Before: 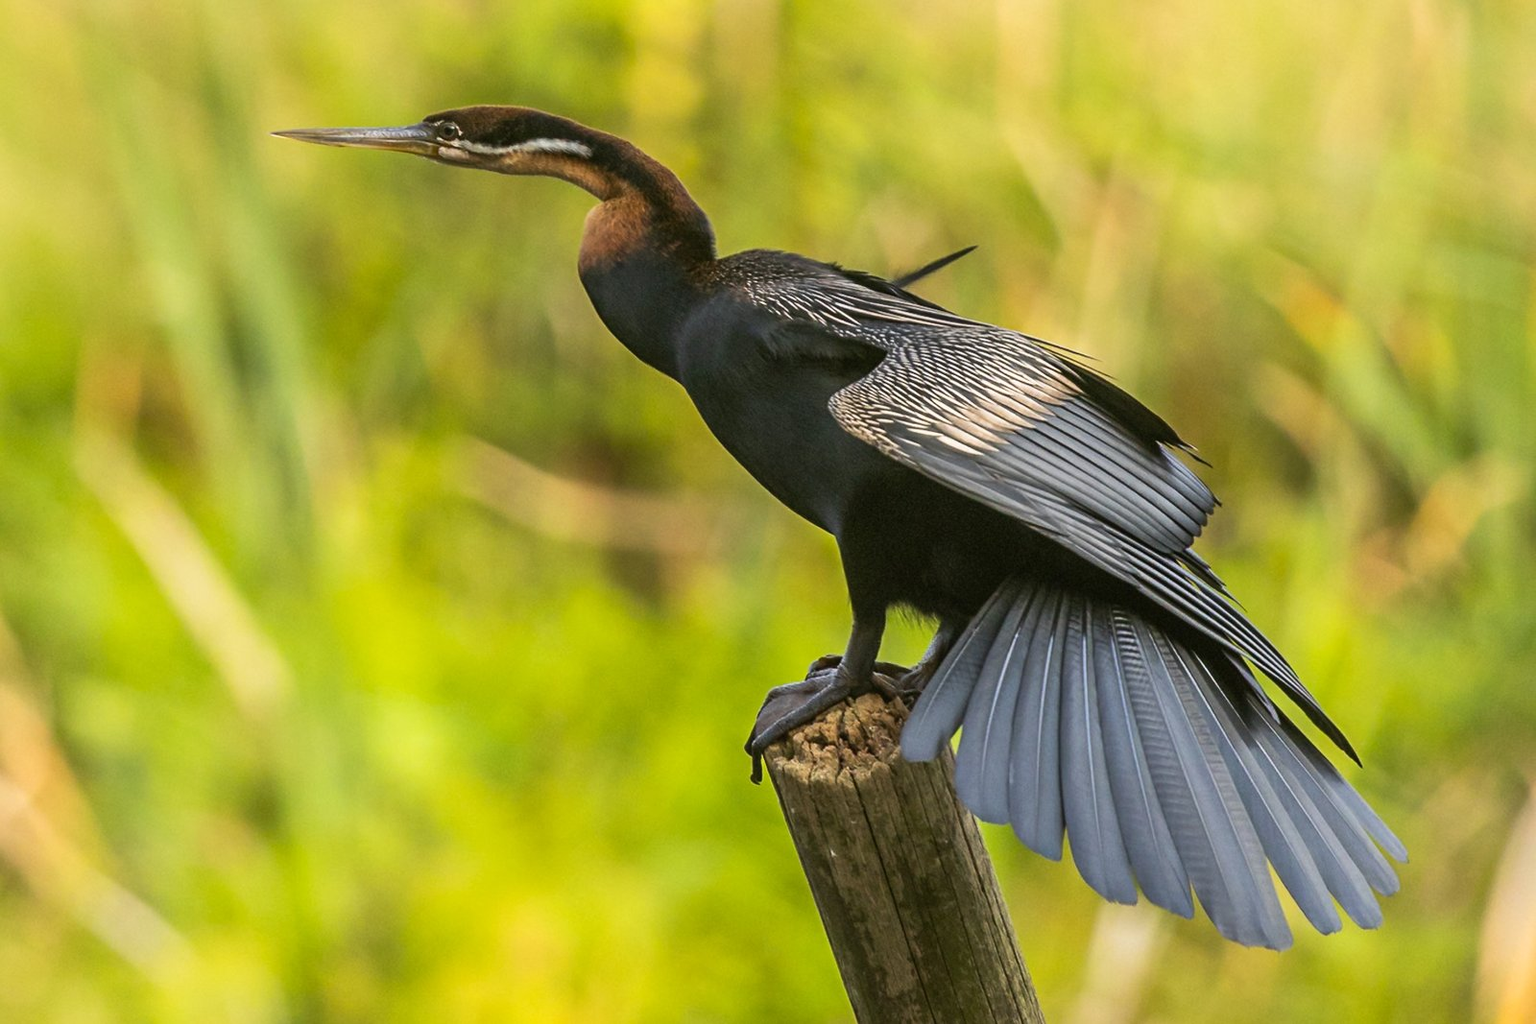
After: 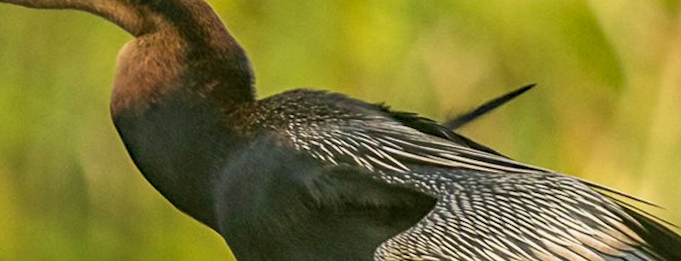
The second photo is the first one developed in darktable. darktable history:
color balance: mode lift, gamma, gain (sRGB), lift [1.04, 1, 1, 0.97], gamma [1.01, 1, 1, 0.97], gain [0.96, 1, 1, 0.97]
haze removal: compatibility mode true, adaptive false
local contrast: highlights 100%, shadows 100%, detail 120%, midtone range 0.2
shadows and highlights: soften with gaussian
velvia: on, module defaults
rotate and perspective: rotation 0.074°, lens shift (vertical) 0.096, lens shift (horizontal) -0.041, crop left 0.043, crop right 0.952, crop top 0.024, crop bottom 0.979
crop: left 28.64%, top 16.832%, right 26.637%, bottom 58.055%
